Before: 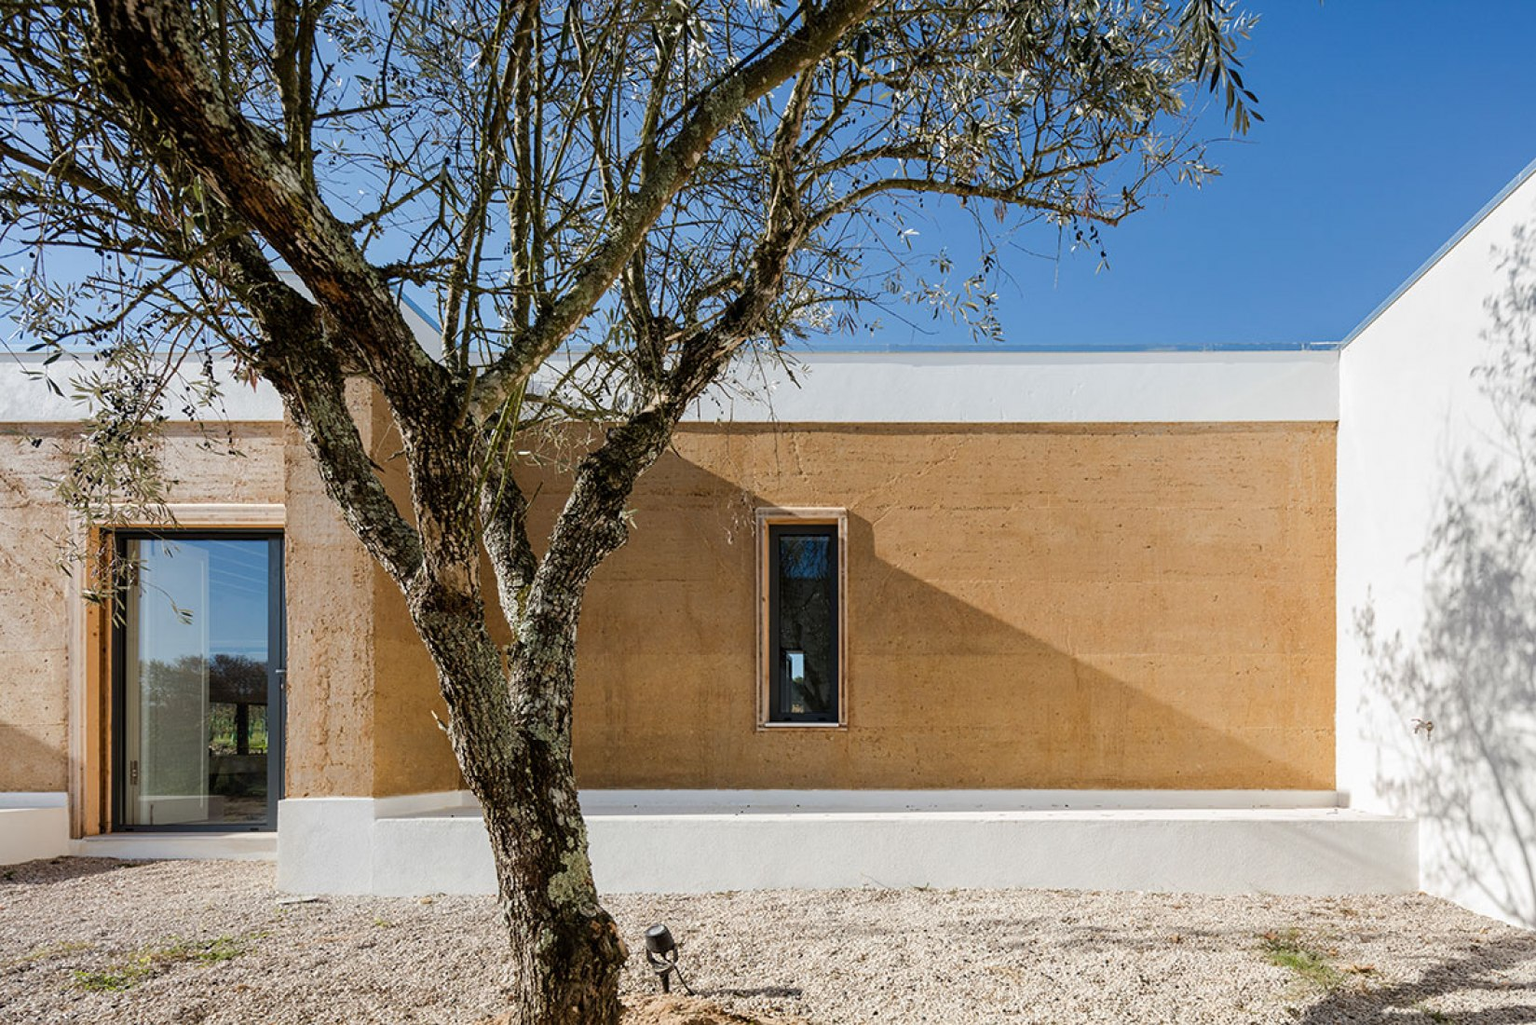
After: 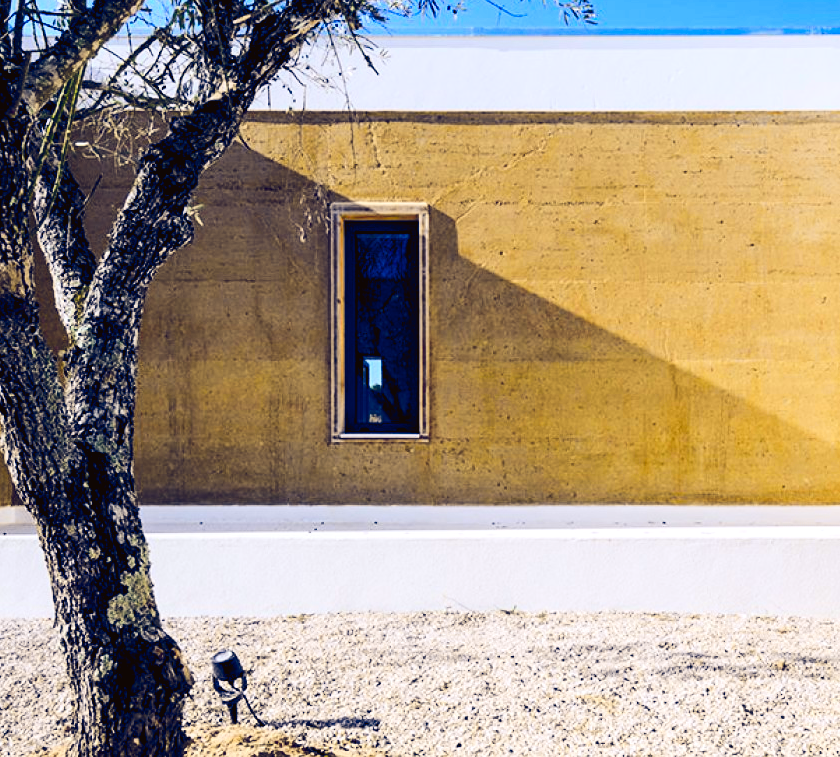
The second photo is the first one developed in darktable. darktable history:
crop and rotate: left 29.237%, top 31.152%, right 19.807%
tone curve: curves: ch0 [(0.003, 0.023) (0.071, 0.052) (0.236, 0.197) (0.466, 0.557) (0.631, 0.764) (0.806, 0.906) (1, 1)]; ch1 [(0, 0) (0.262, 0.227) (0.417, 0.386) (0.469, 0.467) (0.502, 0.51) (0.528, 0.521) (0.573, 0.555) (0.605, 0.621) (0.644, 0.671) (0.686, 0.728) (0.994, 0.987)]; ch2 [(0, 0) (0.262, 0.188) (0.385, 0.353) (0.427, 0.424) (0.495, 0.502) (0.531, 0.555) (0.583, 0.632) (0.644, 0.748) (1, 1)], color space Lab, independent channels, preserve colors none
color balance rgb: shadows lift › luminance -41.13%, shadows lift › chroma 14.13%, shadows lift › hue 260°, power › luminance -3.76%, power › chroma 0.56%, power › hue 40.37°, highlights gain › luminance 16.81%, highlights gain › chroma 2.94%, highlights gain › hue 260°, global offset › luminance -0.29%, global offset › chroma 0.31%, global offset › hue 260°, perceptual saturation grading › global saturation 20%, perceptual saturation grading › highlights -13.92%, perceptual saturation grading › shadows 50%
